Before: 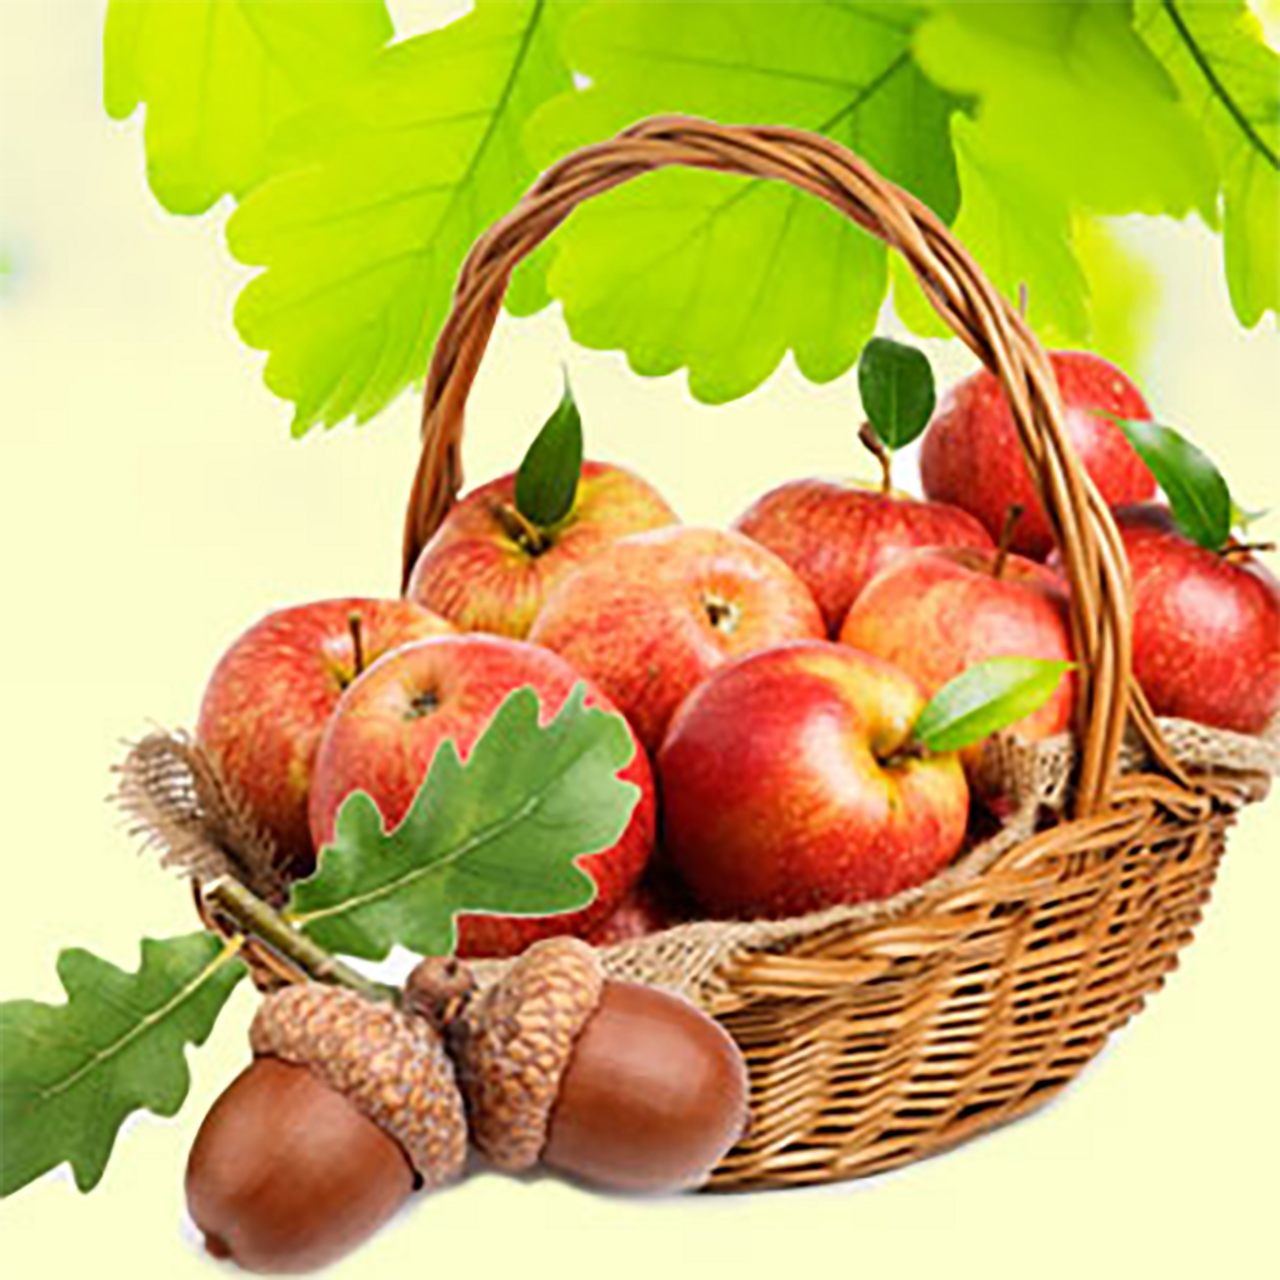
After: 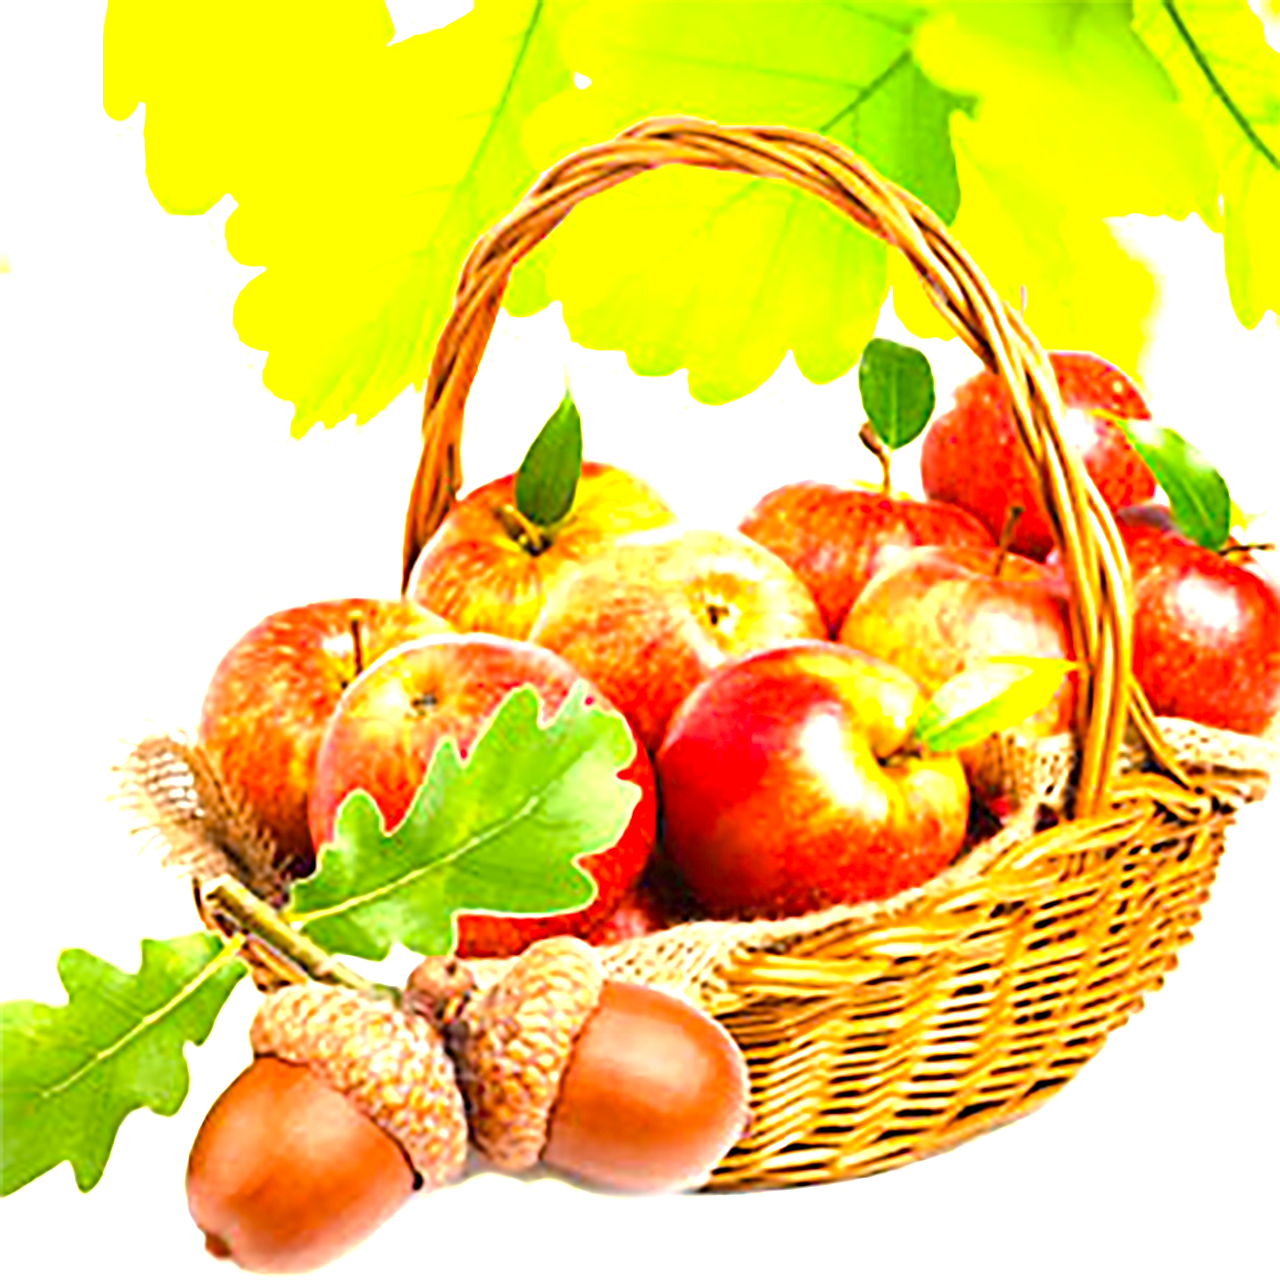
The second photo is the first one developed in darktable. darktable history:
color balance rgb: highlights gain › chroma 1.075%, highlights gain › hue 60.13°, perceptual saturation grading › global saturation 25.84%, perceptual brilliance grading › mid-tones 9.879%, perceptual brilliance grading › shadows 15.395%, global vibrance 6.255%
sharpen: amount 0.497
exposure: black level correction 0, exposure 1.287 EV, compensate highlight preservation false
